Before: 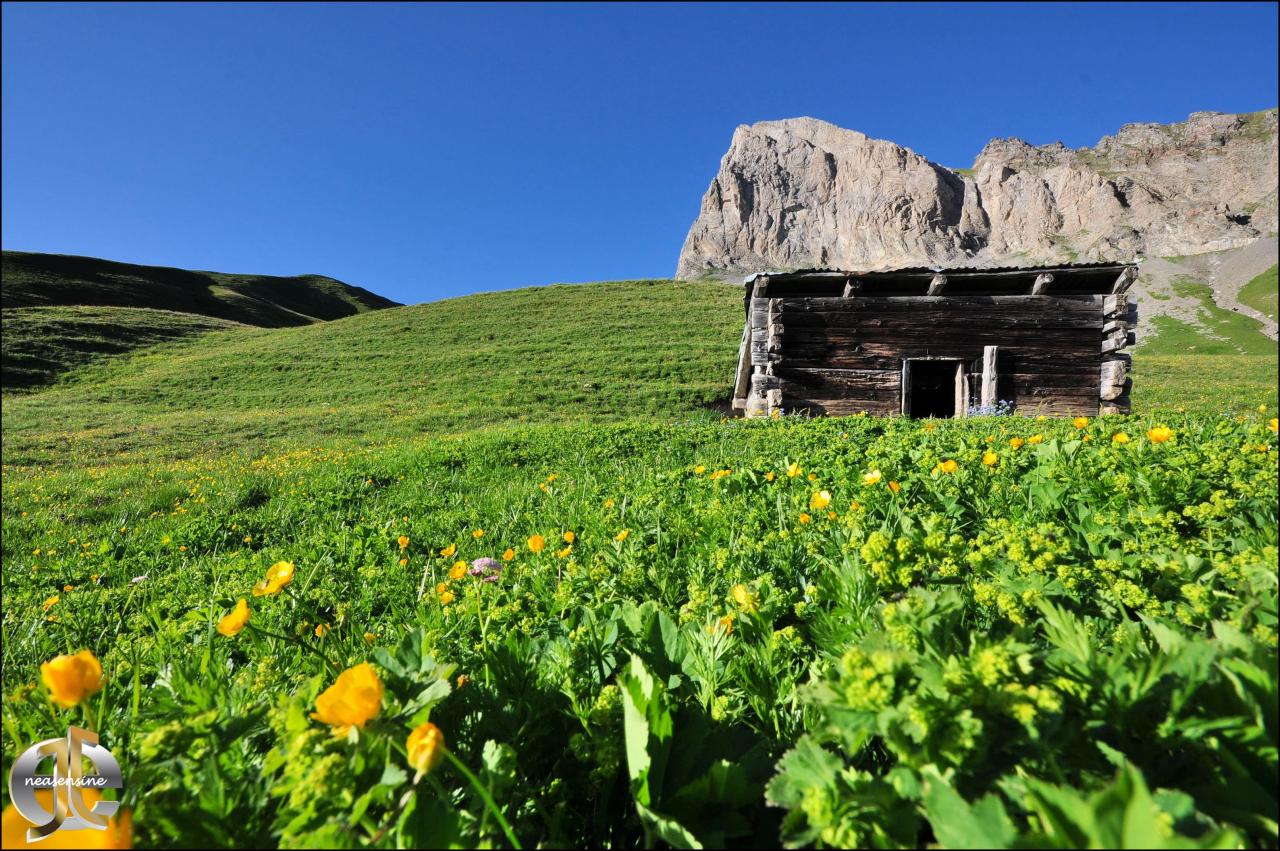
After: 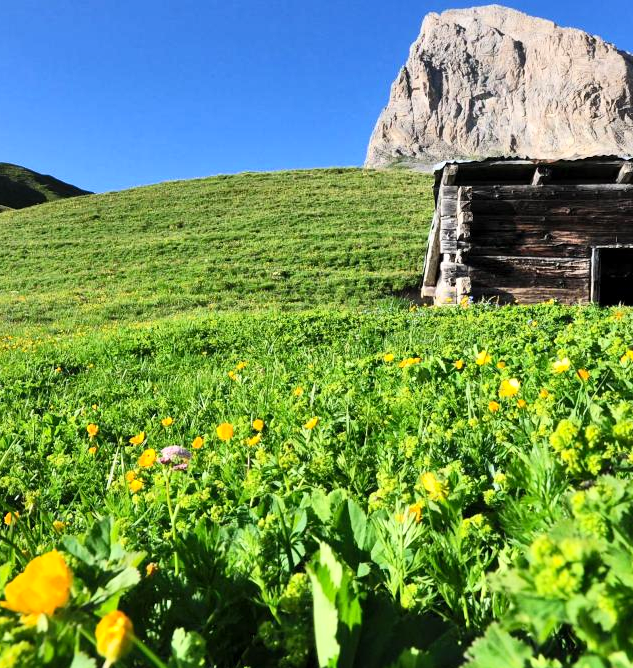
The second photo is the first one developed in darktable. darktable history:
contrast brightness saturation: contrast 0.2, brightness 0.15, saturation 0.14
shadows and highlights: shadows 30.86, highlights 0, soften with gaussian
crop and rotate: angle 0.02°, left 24.353%, top 13.219%, right 26.156%, bottom 8.224%
local contrast: mode bilateral grid, contrast 20, coarseness 50, detail 130%, midtone range 0.2
